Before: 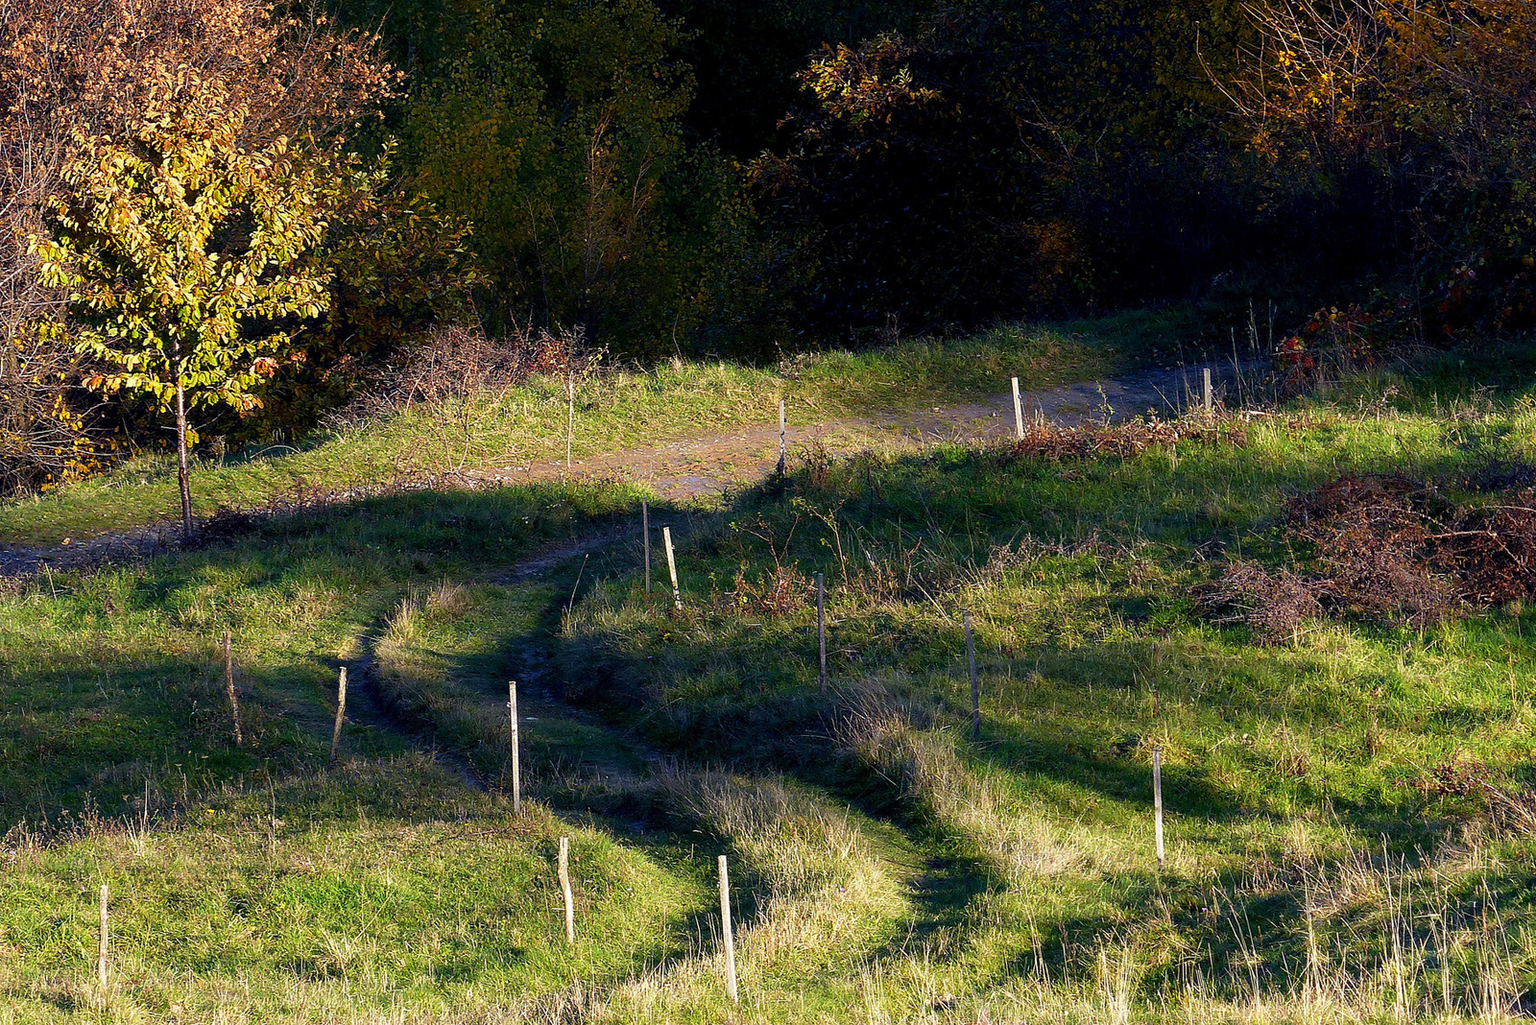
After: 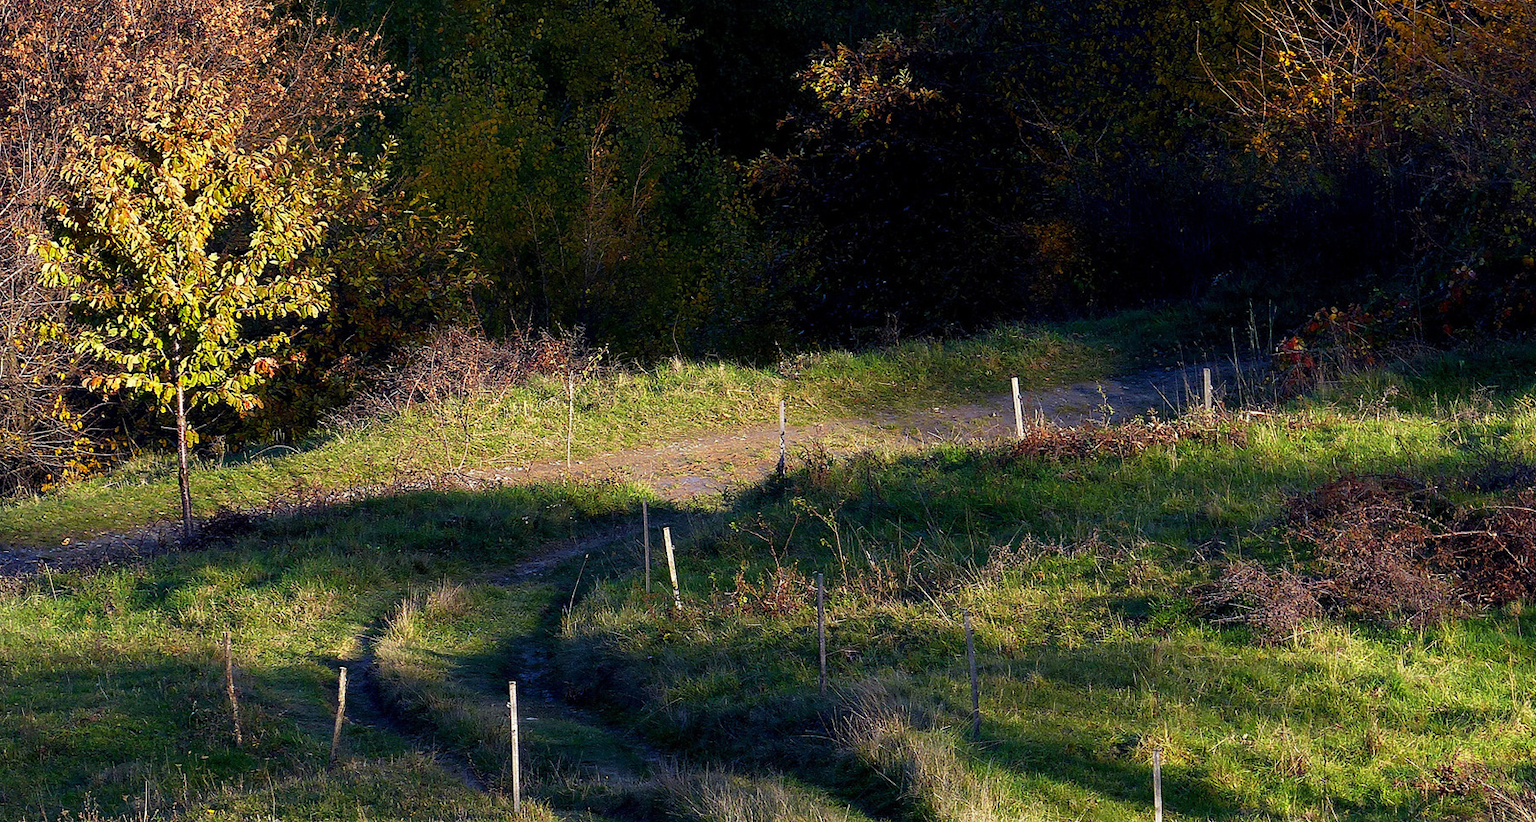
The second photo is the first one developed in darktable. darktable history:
crop: bottom 19.685%
